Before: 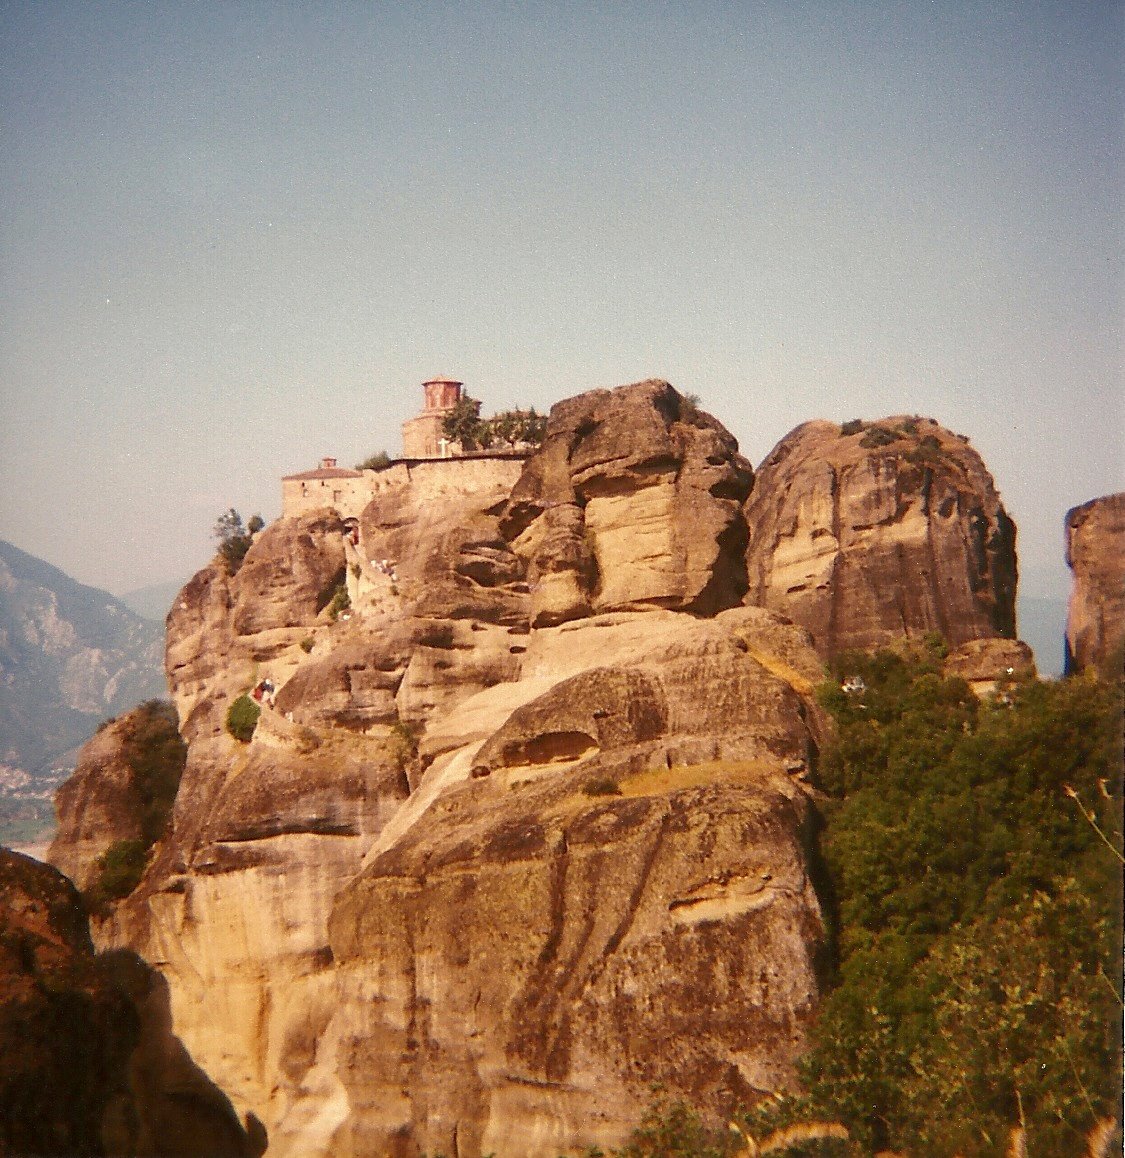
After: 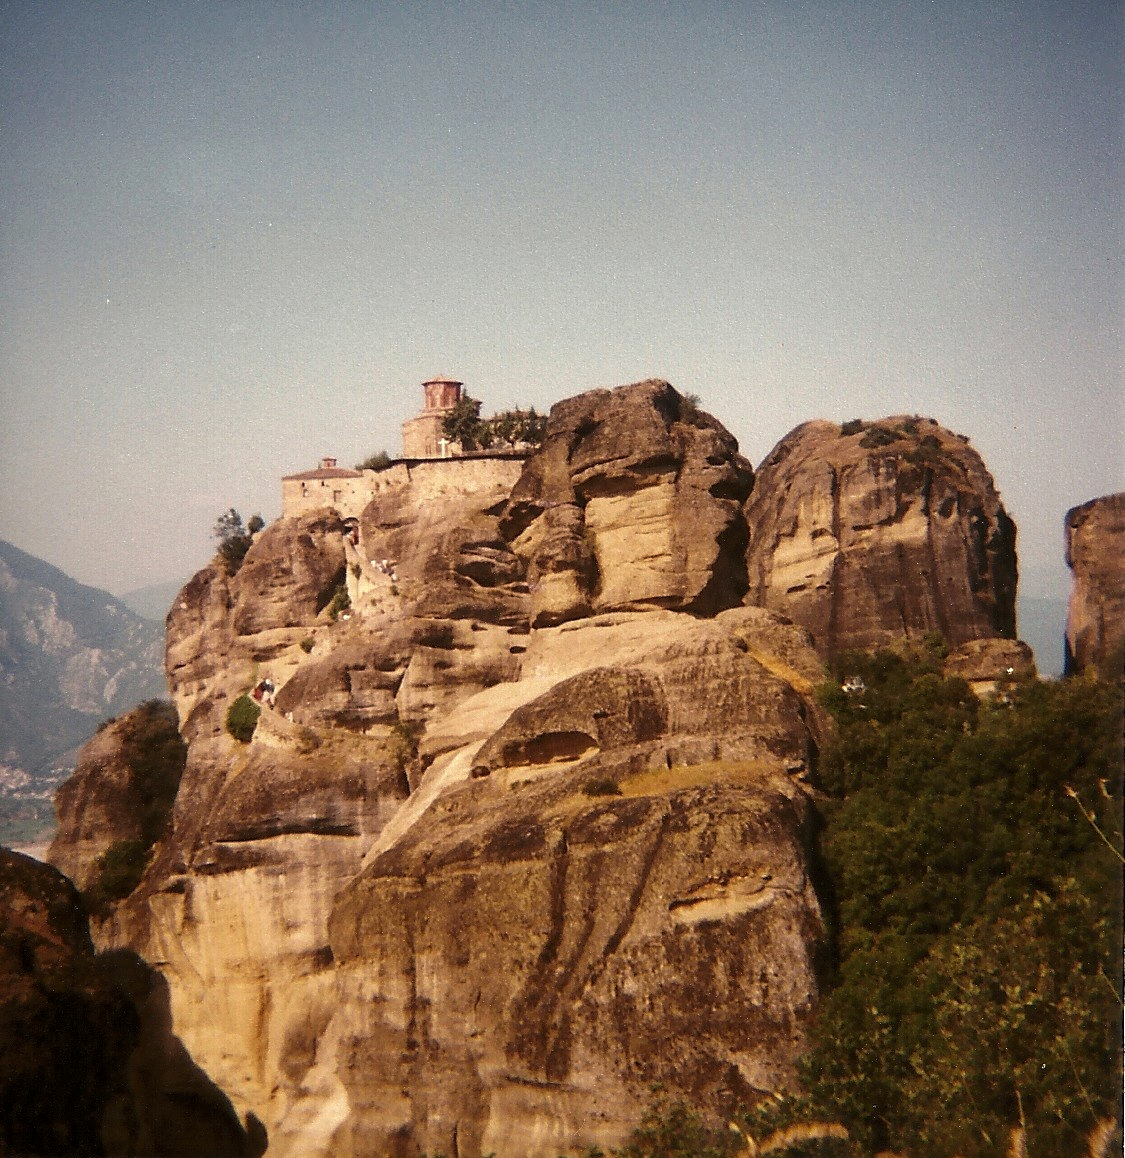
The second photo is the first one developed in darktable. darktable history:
contrast equalizer: y [[0.5, 0.488, 0.462, 0.461, 0.491, 0.5], [0.5 ×6], [0.5 ×6], [0 ×6], [0 ×6]], mix 0.131
levels: levels [0.029, 0.545, 0.971]
